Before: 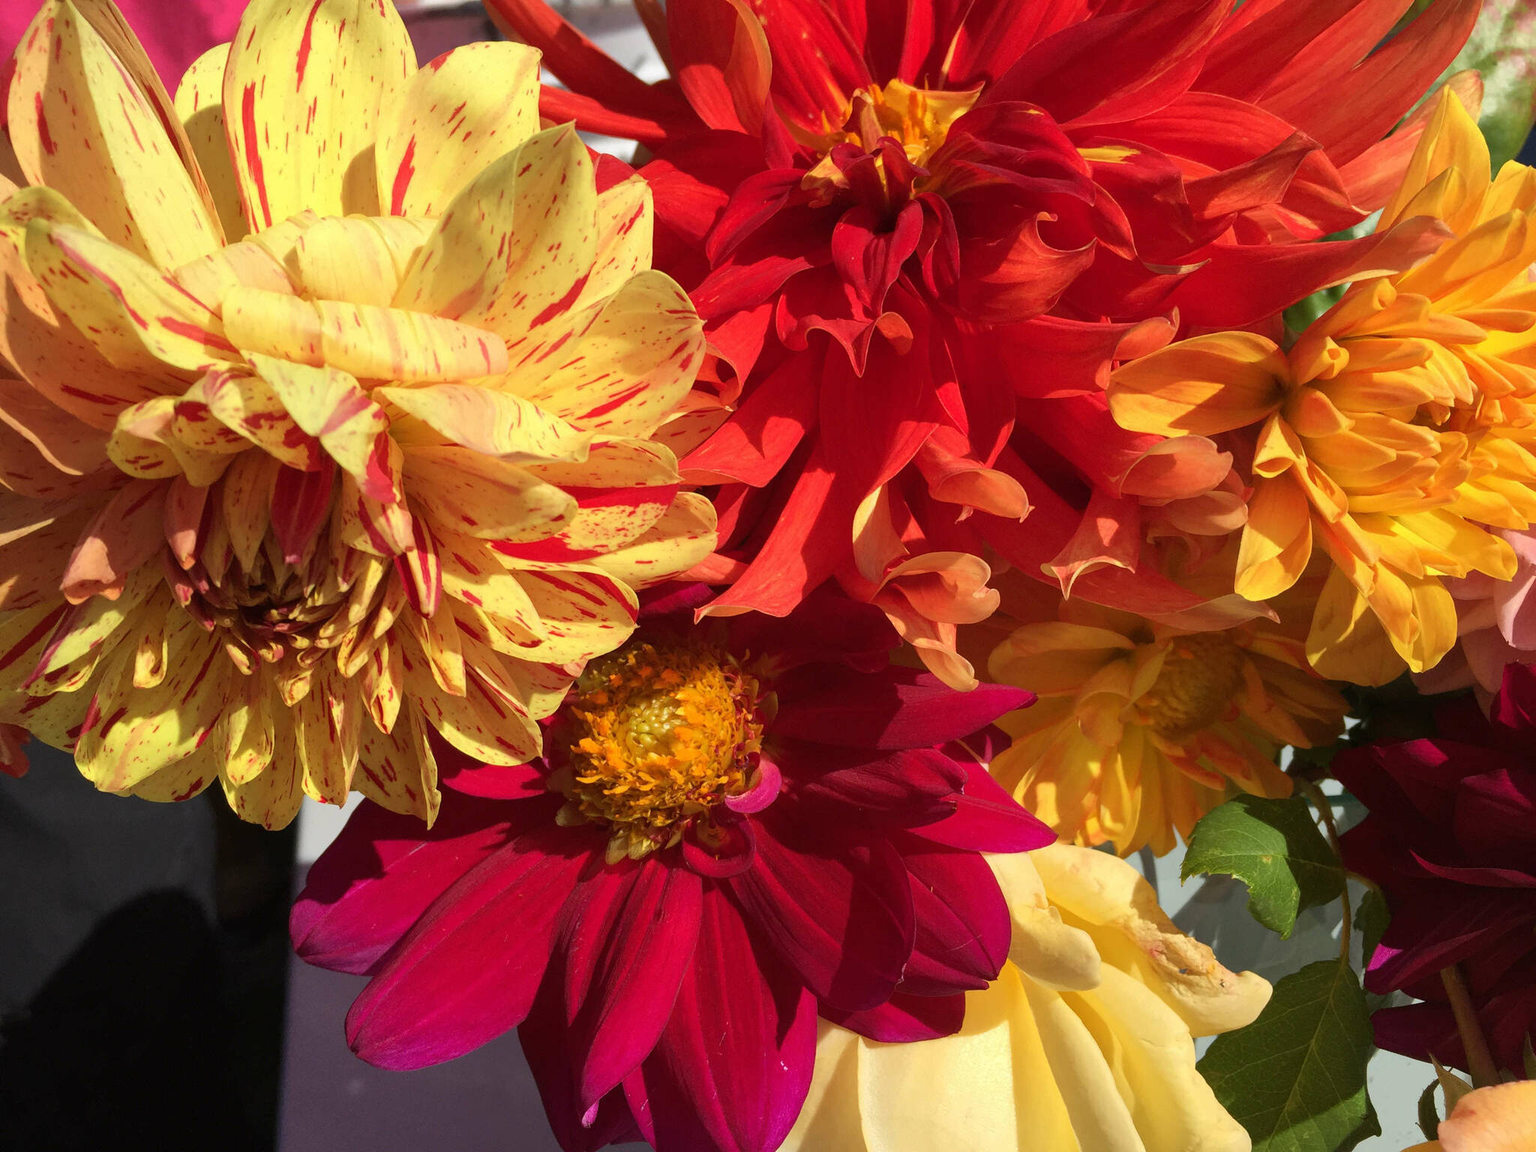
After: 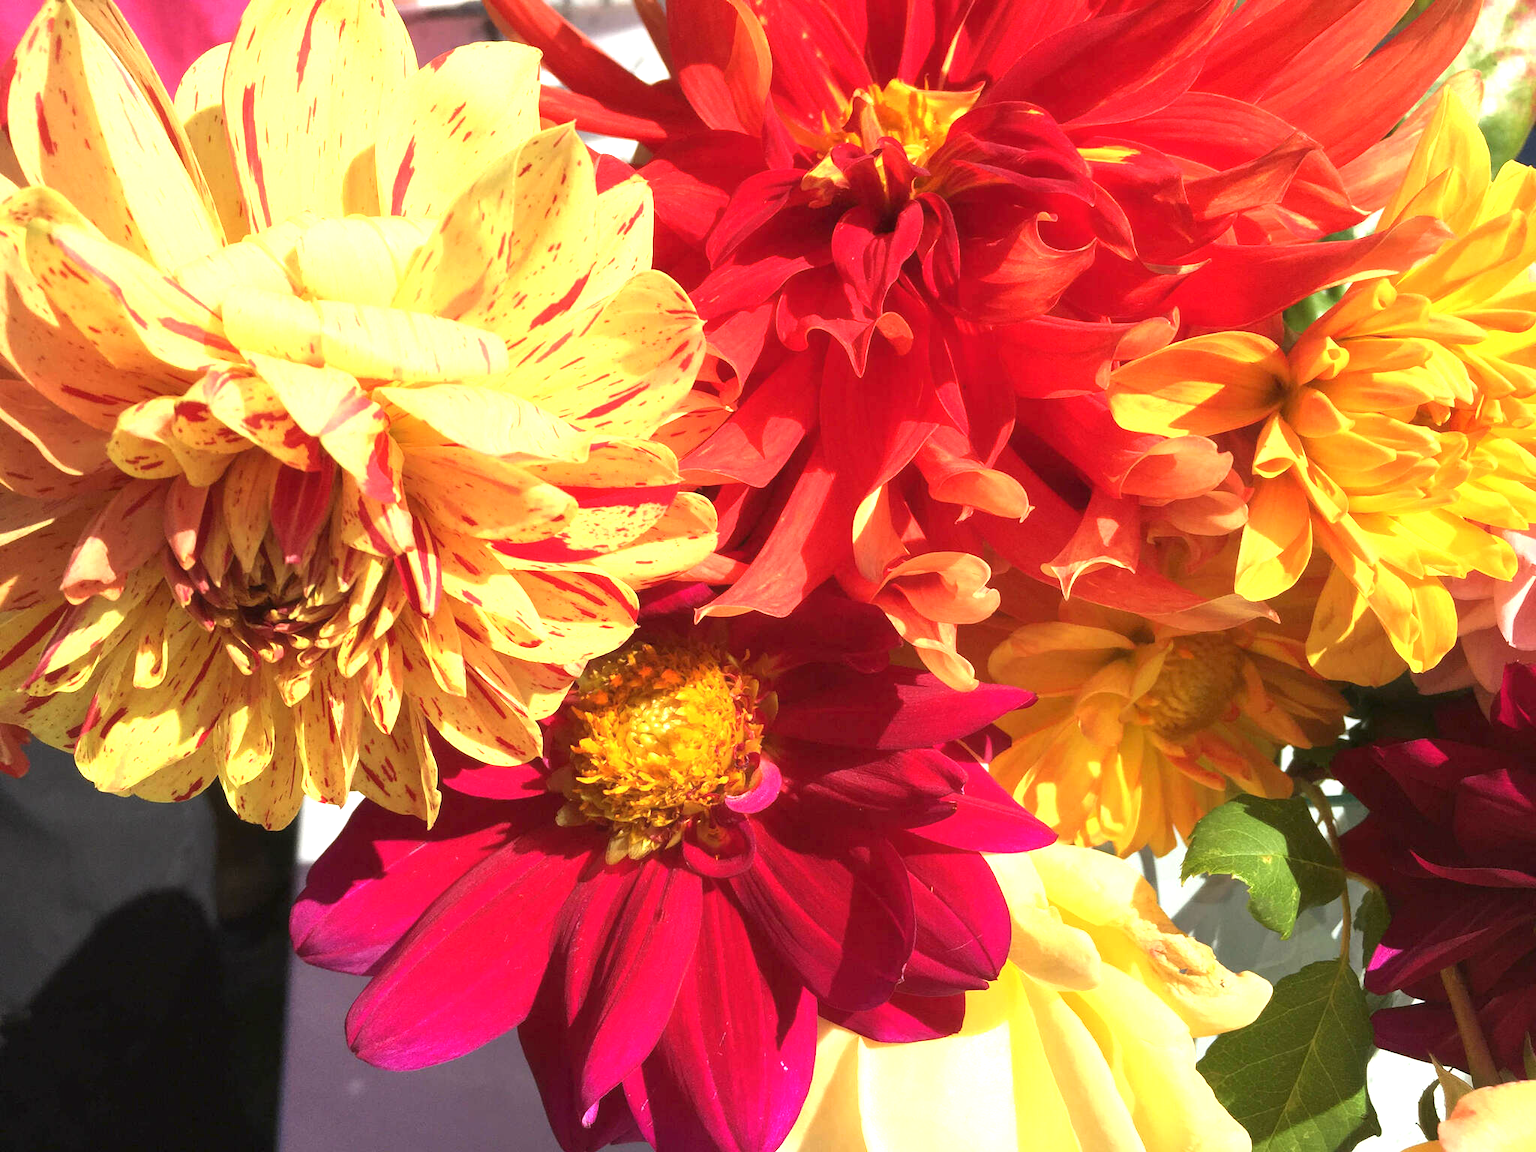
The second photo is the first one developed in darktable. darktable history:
exposure: black level correction 0, exposure 1.2 EV, compensate highlight preservation false
haze removal: strength -0.05, adaptive false
